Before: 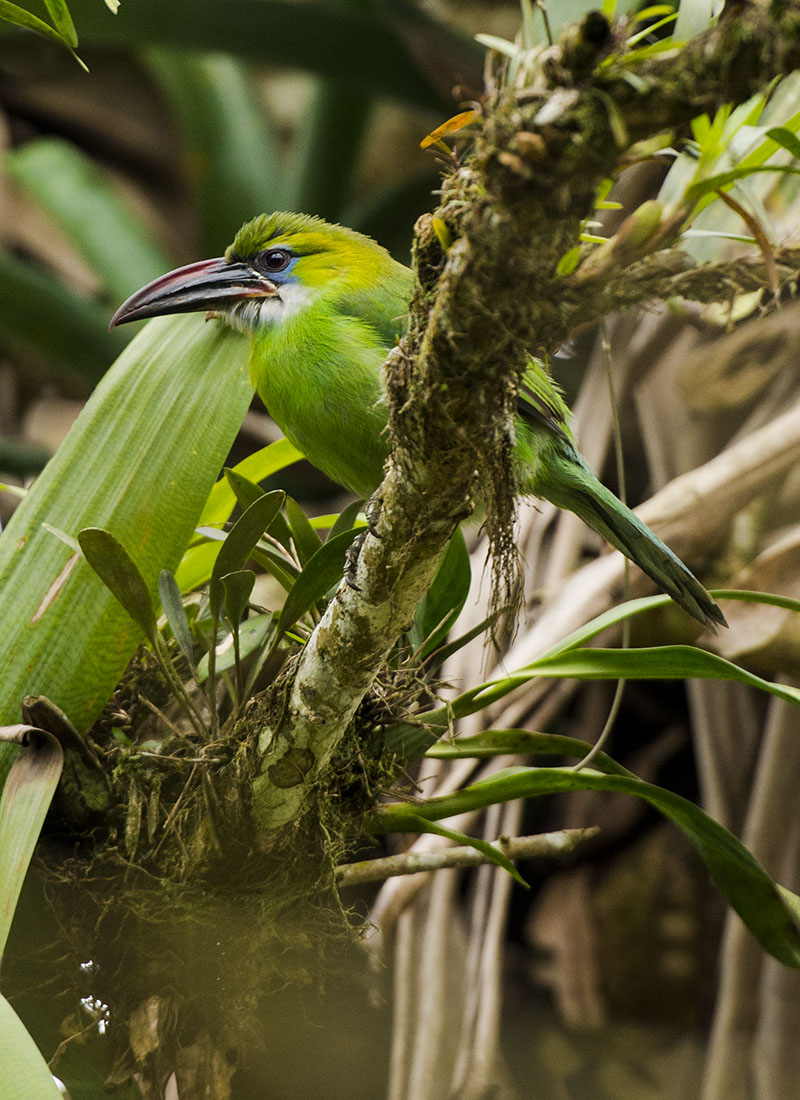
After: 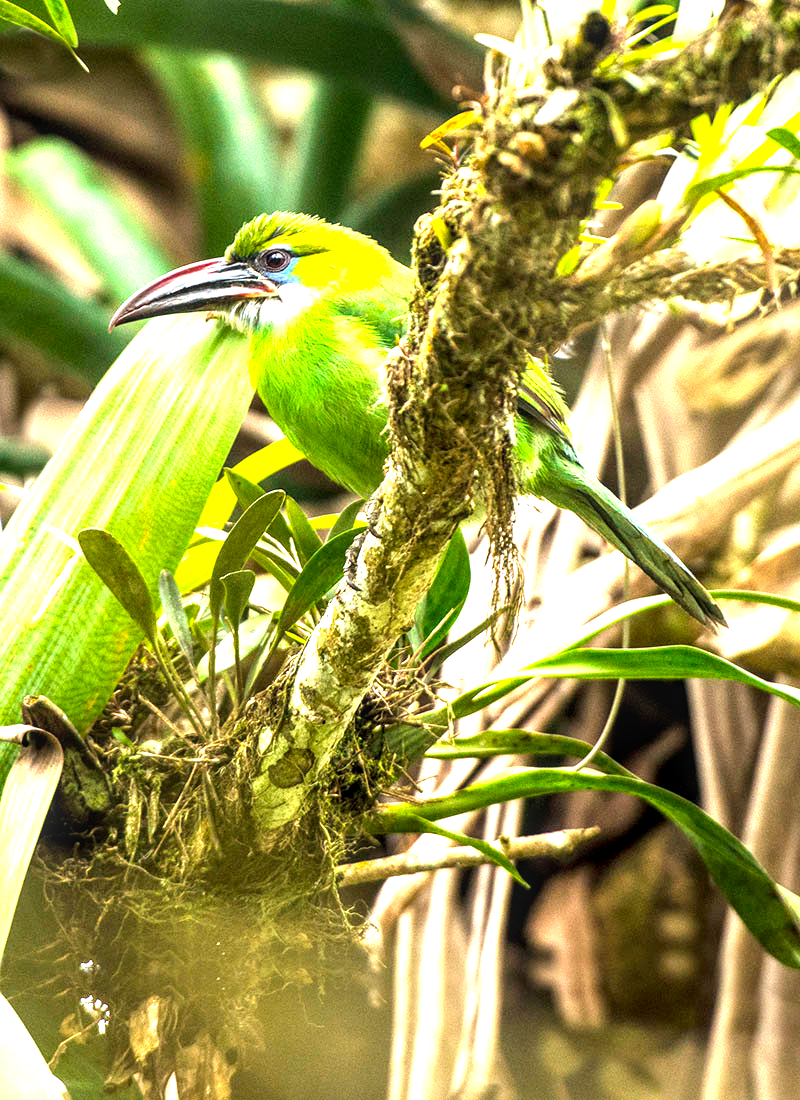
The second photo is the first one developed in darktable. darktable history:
local contrast: detail 130%
exposure: exposure 2 EV, compensate highlight preservation false
